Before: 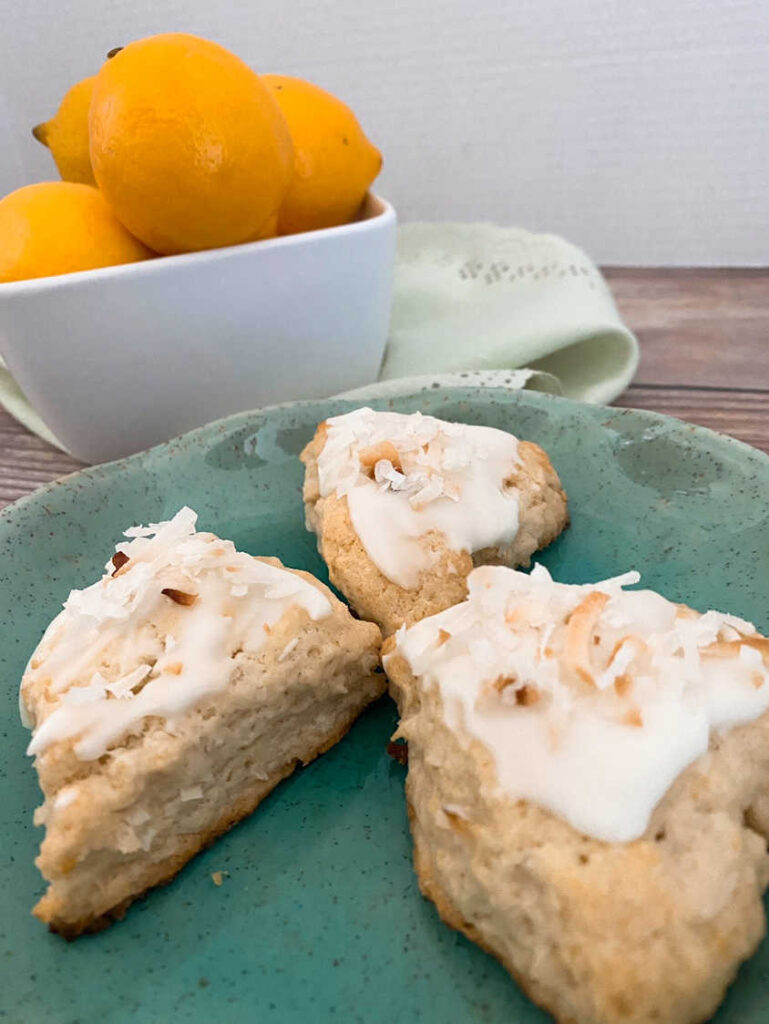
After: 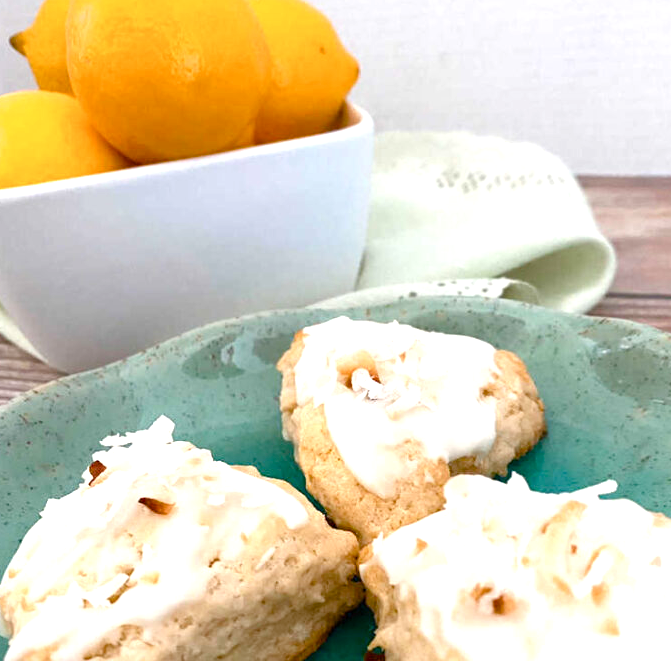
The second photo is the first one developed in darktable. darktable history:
crop: left 3.015%, top 8.969%, right 9.647%, bottom 26.457%
color balance rgb: perceptual saturation grading › global saturation 20%, perceptual saturation grading › highlights -25%, perceptual saturation grading › shadows 50%
exposure: exposure 0.7 EV, compensate highlight preservation false
